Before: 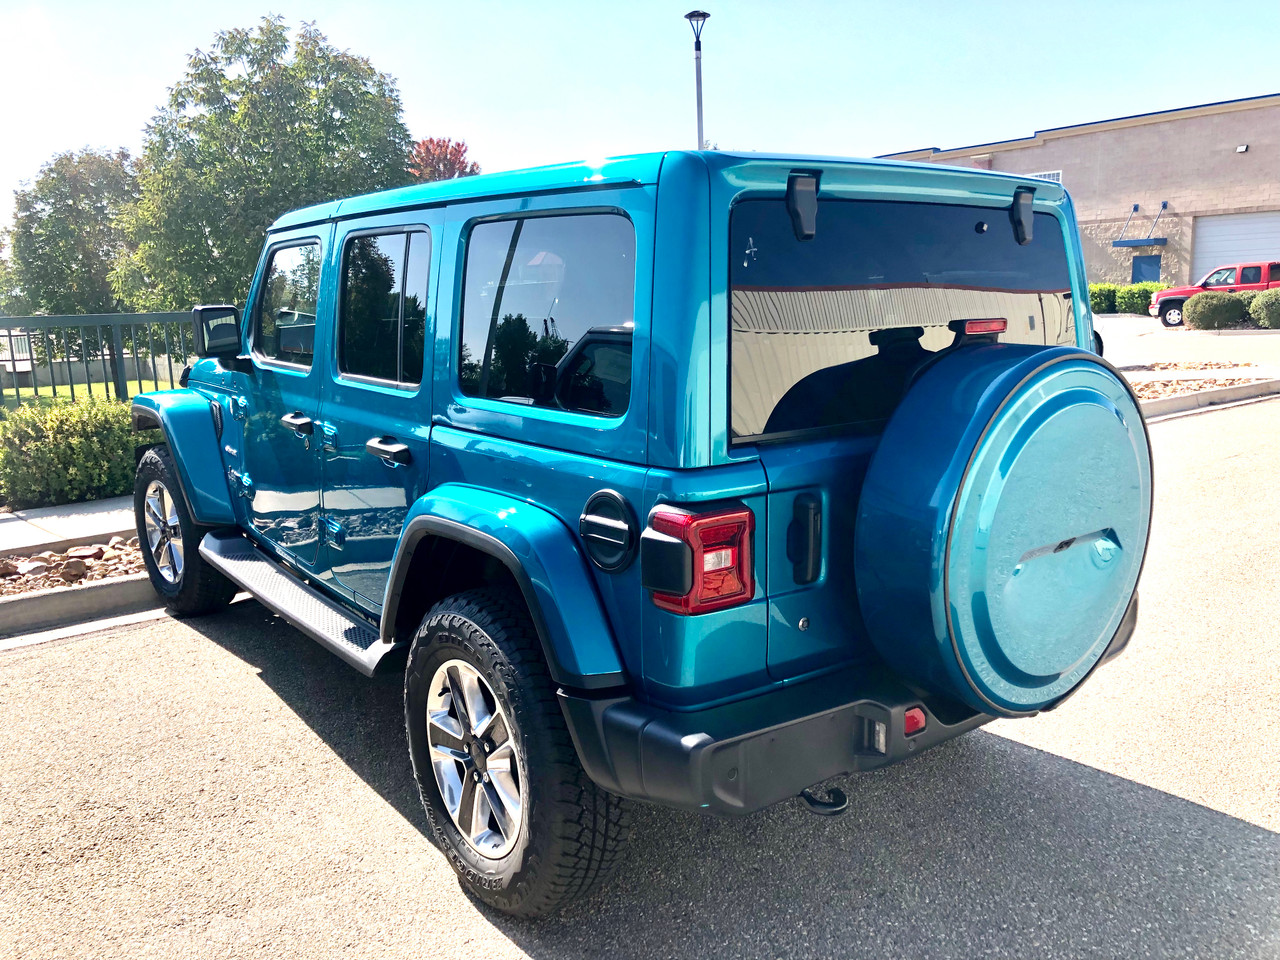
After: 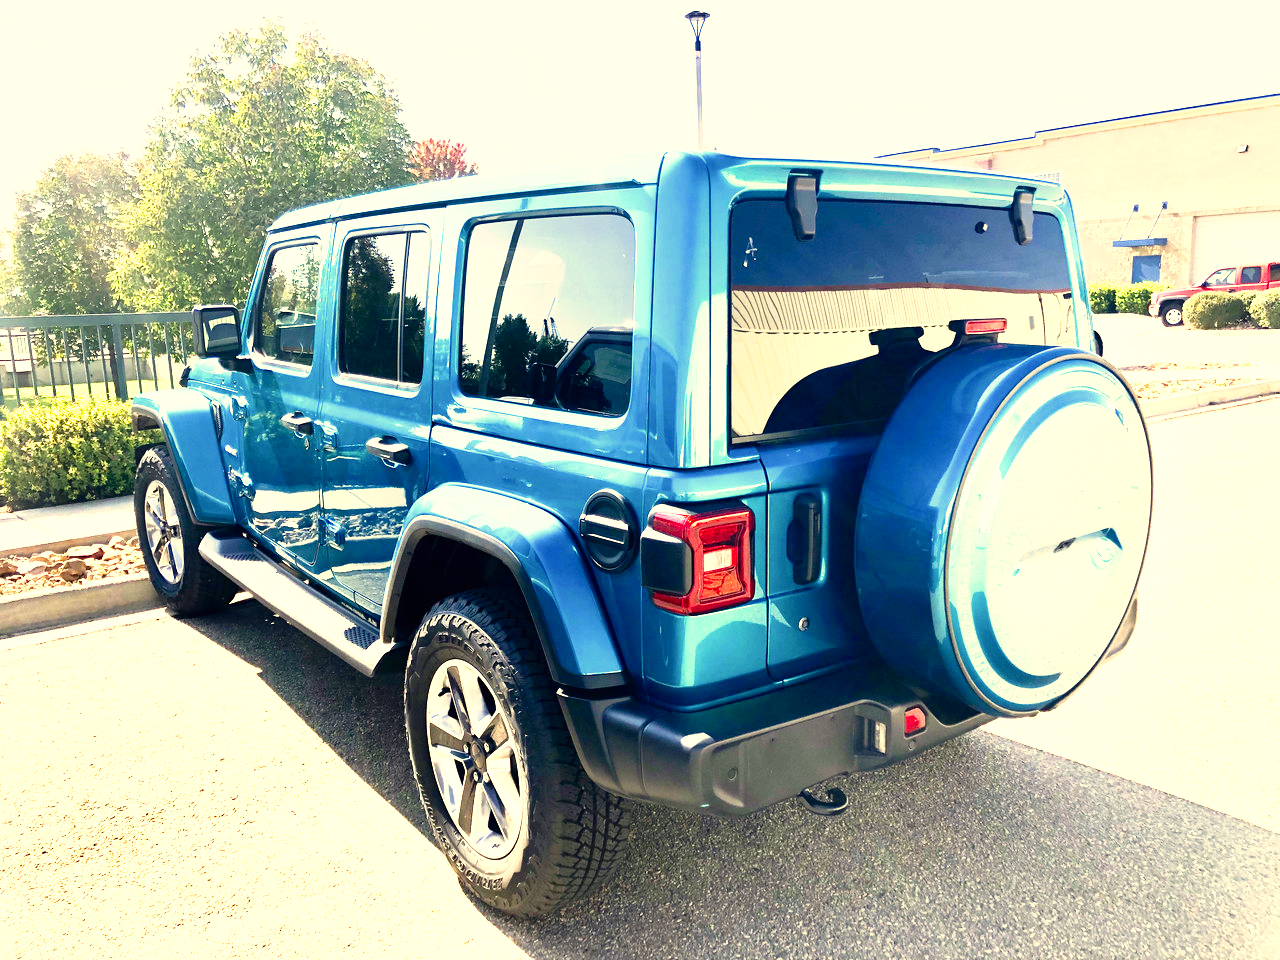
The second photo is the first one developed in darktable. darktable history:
color correction: highlights a* 2.72, highlights b* 22.8
tone curve: curves: ch0 [(0, 0) (0.003, 0.001) (0.011, 0.005) (0.025, 0.011) (0.044, 0.02) (0.069, 0.031) (0.1, 0.045) (0.136, 0.078) (0.177, 0.124) (0.224, 0.18) (0.277, 0.245) (0.335, 0.315) (0.399, 0.393) (0.468, 0.477) (0.543, 0.569) (0.623, 0.666) (0.709, 0.771) (0.801, 0.871) (0.898, 0.965) (1, 1)], preserve colors none
exposure: black level correction 0, exposure 1.1 EV, compensate exposure bias true, compensate highlight preservation false
